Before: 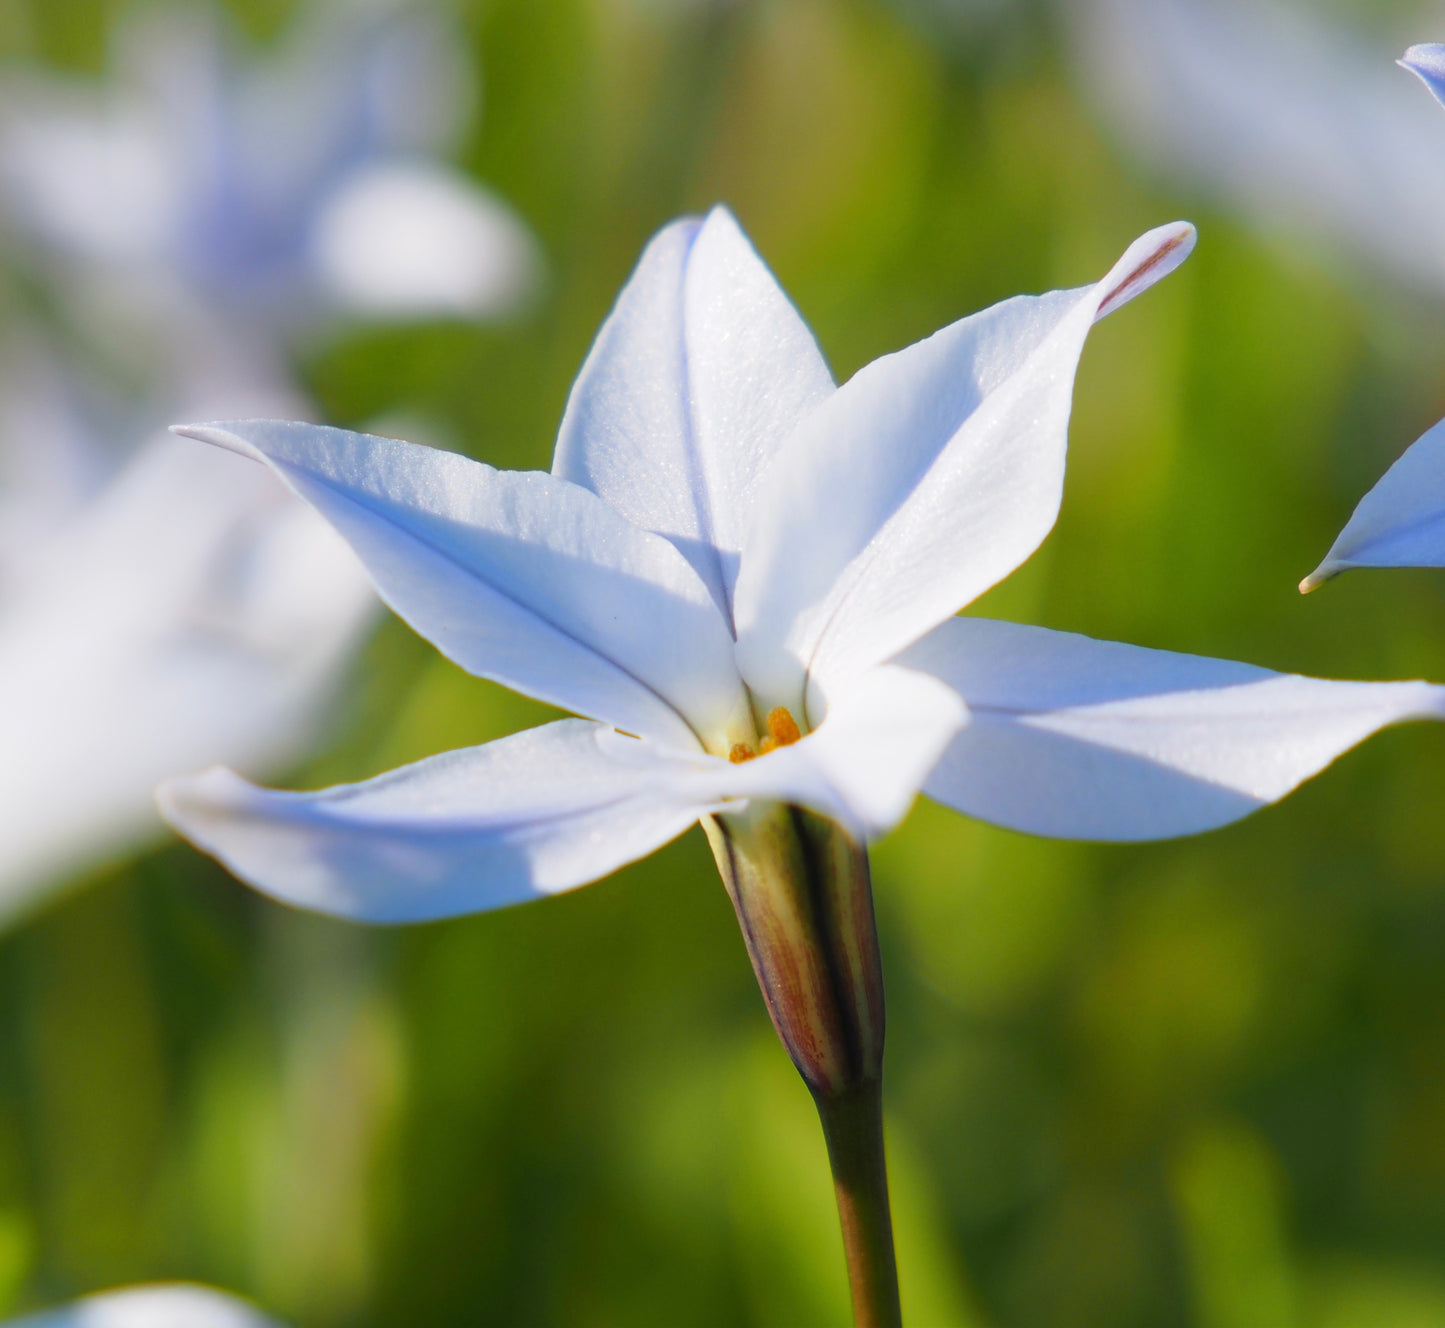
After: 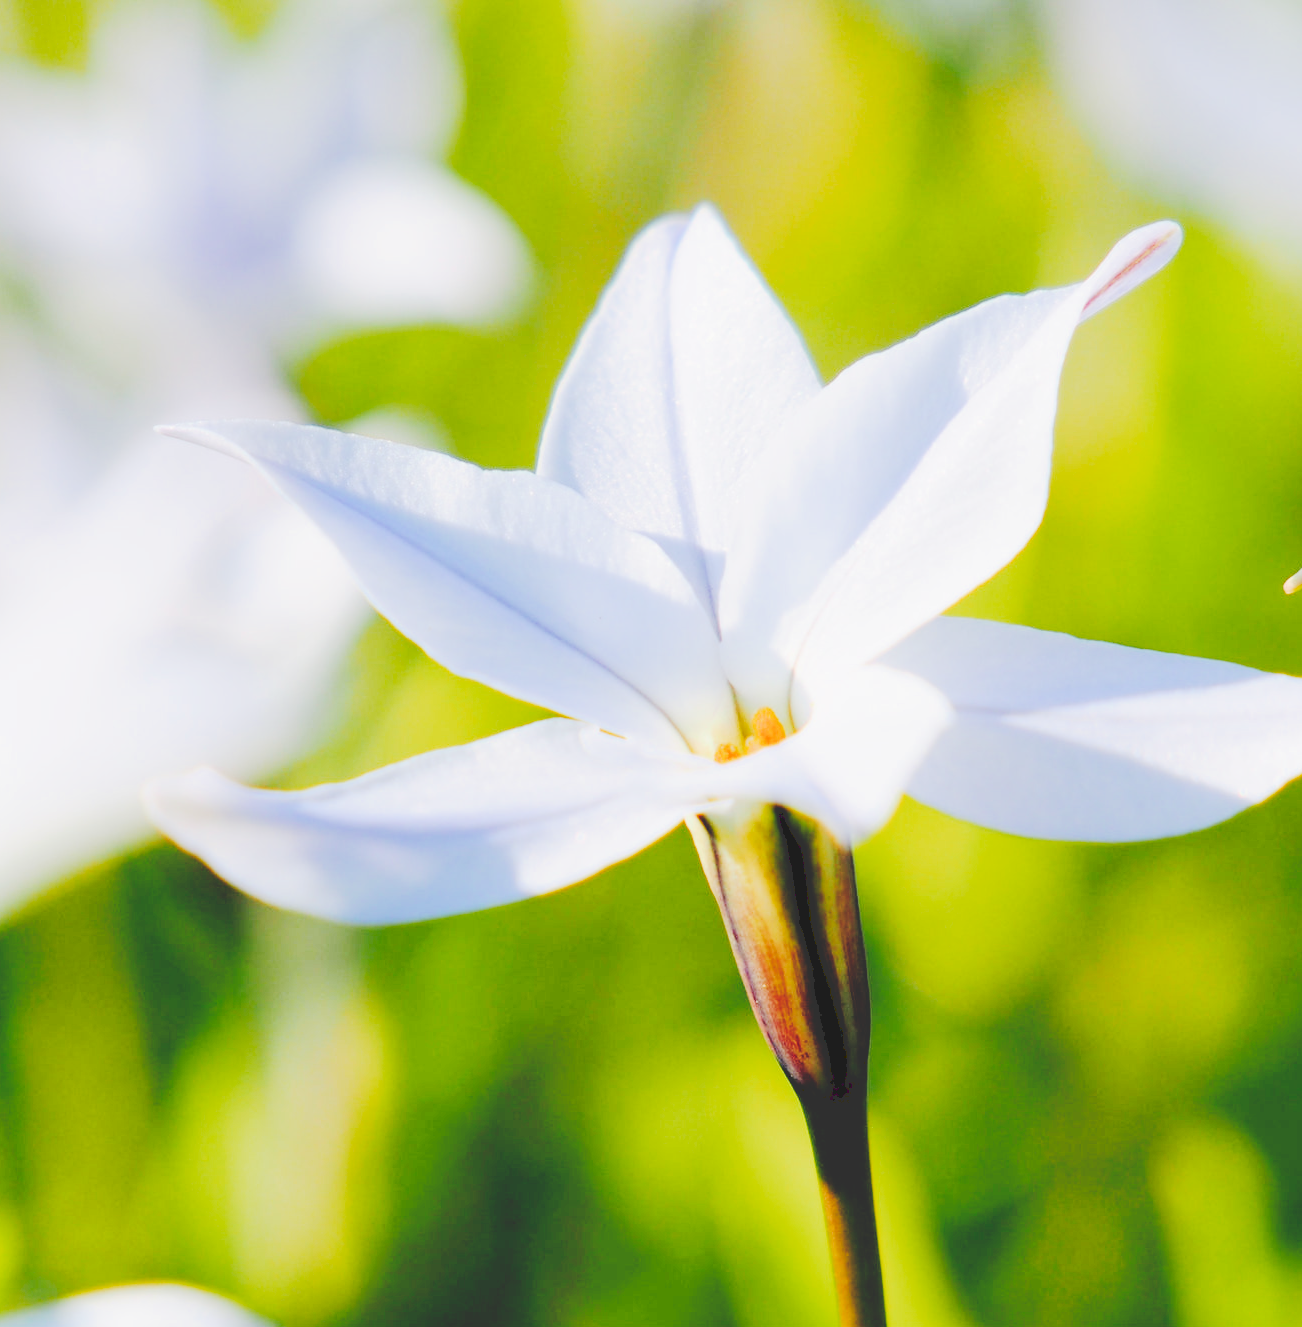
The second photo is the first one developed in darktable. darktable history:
exposure: black level correction 0.009, exposure 1.425 EV, compensate highlight preservation false
crop and rotate: left 1.088%, right 8.807%
filmic rgb: black relative exposure -7.65 EV, white relative exposure 4.56 EV, hardness 3.61
tone curve: curves: ch0 [(0, 0) (0.003, 0.195) (0.011, 0.196) (0.025, 0.196) (0.044, 0.196) (0.069, 0.196) (0.1, 0.196) (0.136, 0.197) (0.177, 0.207) (0.224, 0.224) (0.277, 0.268) (0.335, 0.336) (0.399, 0.424) (0.468, 0.533) (0.543, 0.632) (0.623, 0.715) (0.709, 0.789) (0.801, 0.85) (0.898, 0.906) (1, 1)], preserve colors none
contrast brightness saturation: saturation -0.05
